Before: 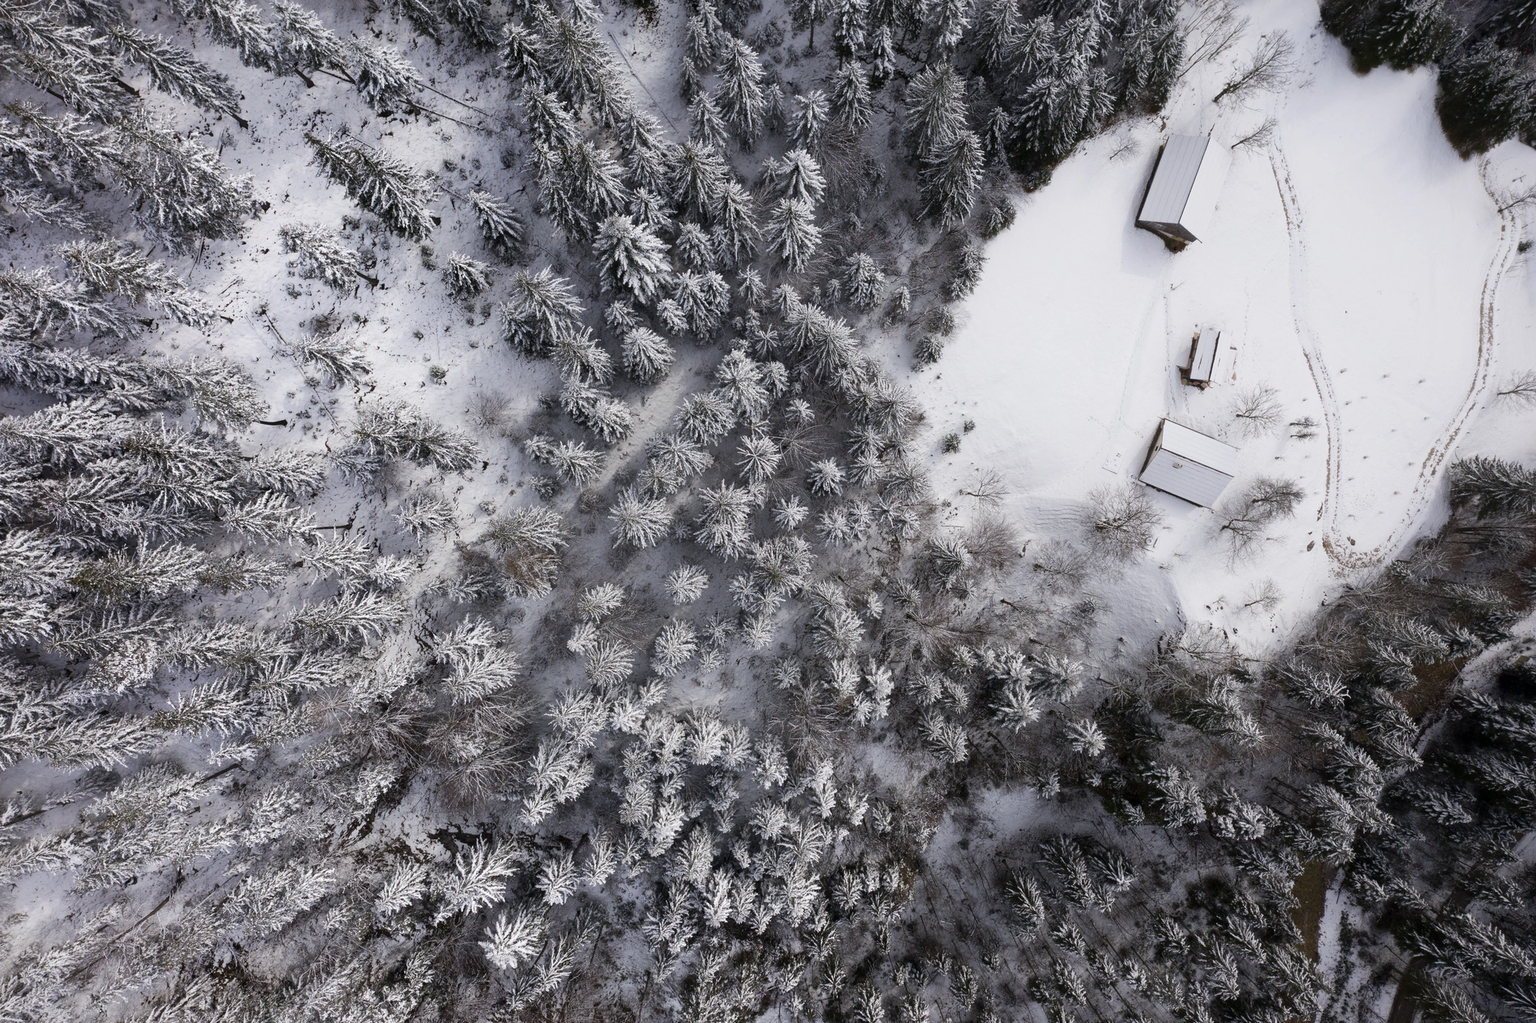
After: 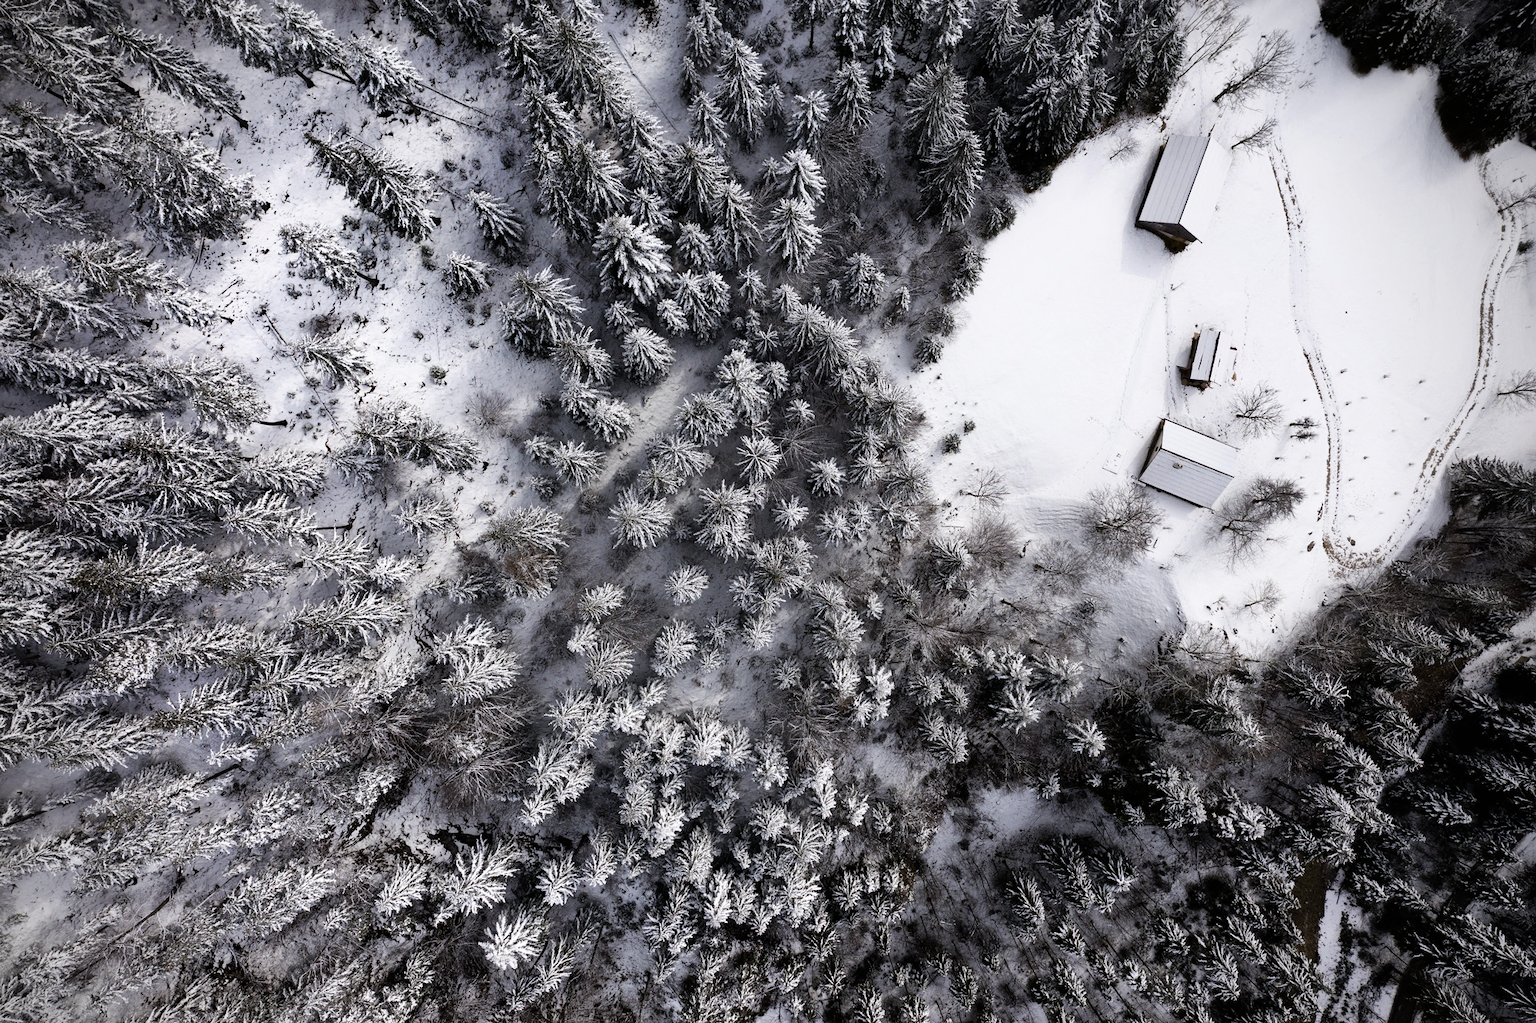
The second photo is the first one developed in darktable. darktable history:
shadows and highlights: radius 133.83, soften with gaussian
filmic rgb: white relative exposure 2.2 EV, hardness 6.97
vignetting: unbound false
color balance rgb: perceptual saturation grading › global saturation 10%, global vibrance 10%
exposure: exposure -0.177 EV, compensate highlight preservation false
